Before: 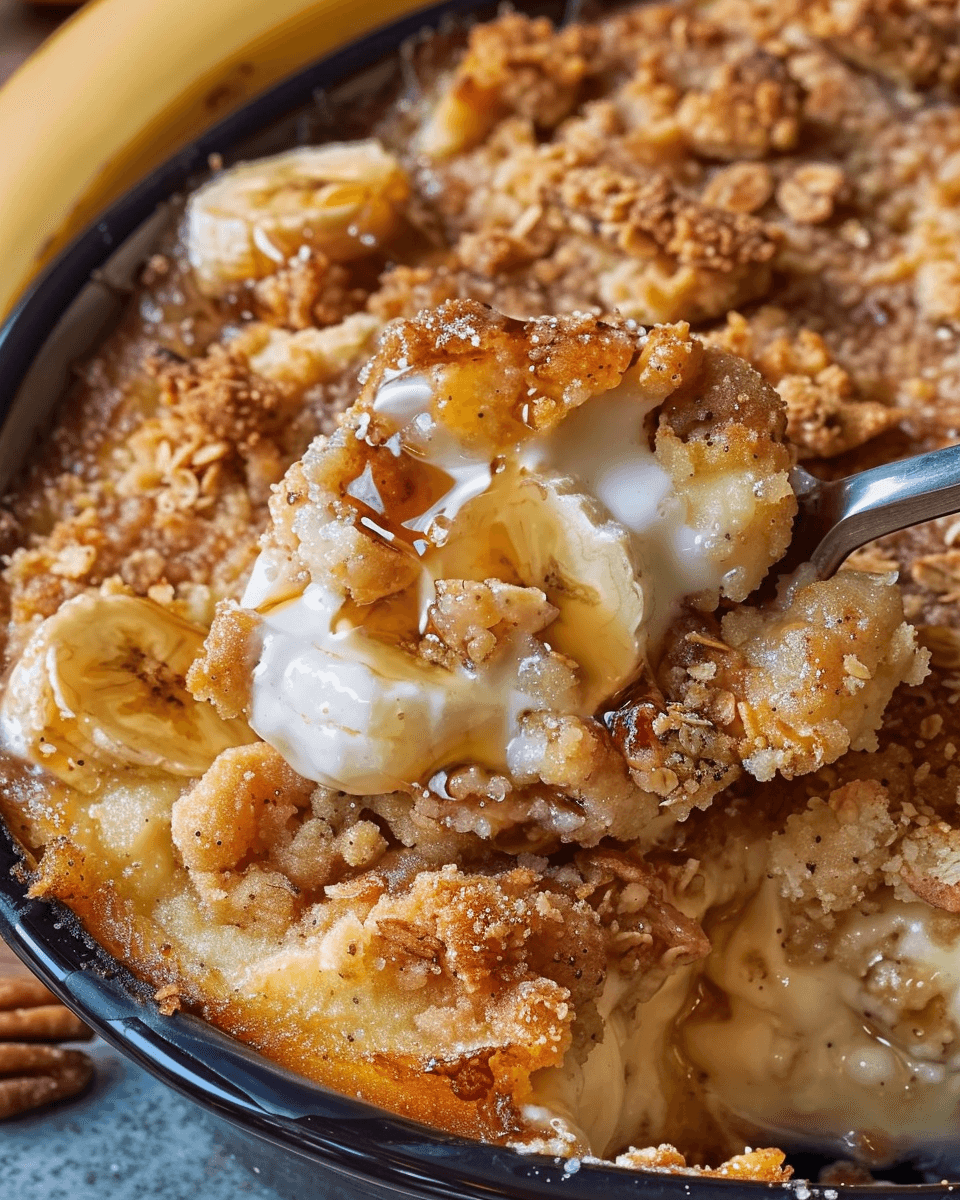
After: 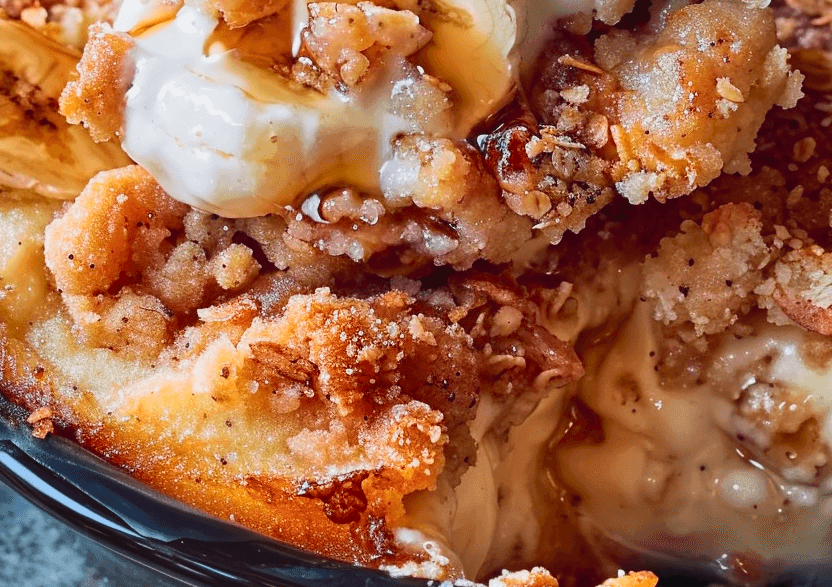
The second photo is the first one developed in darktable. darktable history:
crop and rotate: left 13.306%, top 48.129%, bottom 2.928%
tone curve: curves: ch0 [(0, 0.023) (0.217, 0.19) (0.754, 0.801) (1, 0.977)]; ch1 [(0, 0) (0.392, 0.398) (0.5, 0.5) (0.521, 0.529) (0.56, 0.592) (1, 1)]; ch2 [(0, 0) (0.5, 0.5) (0.579, 0.561) (0.65, 0.657) (1, 1)], color space Lab, independent channels, preserve colors none
